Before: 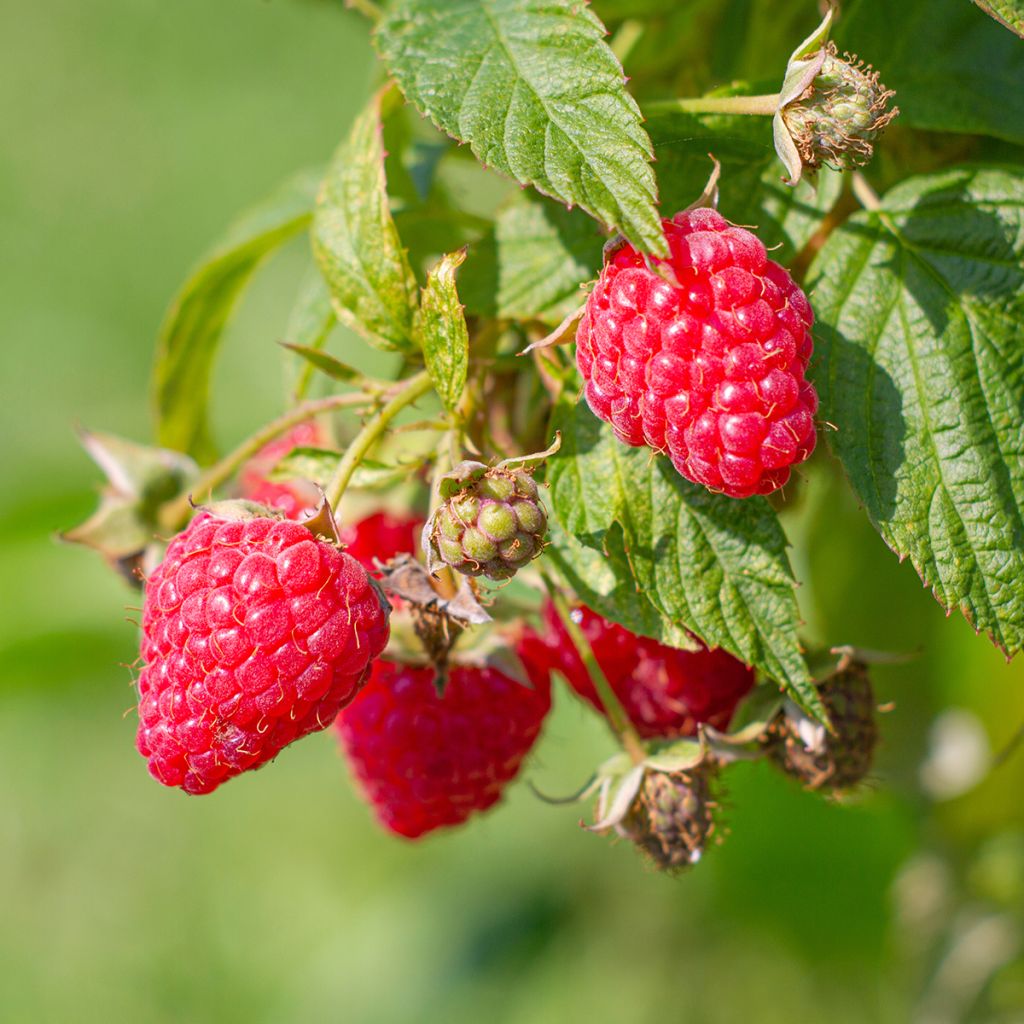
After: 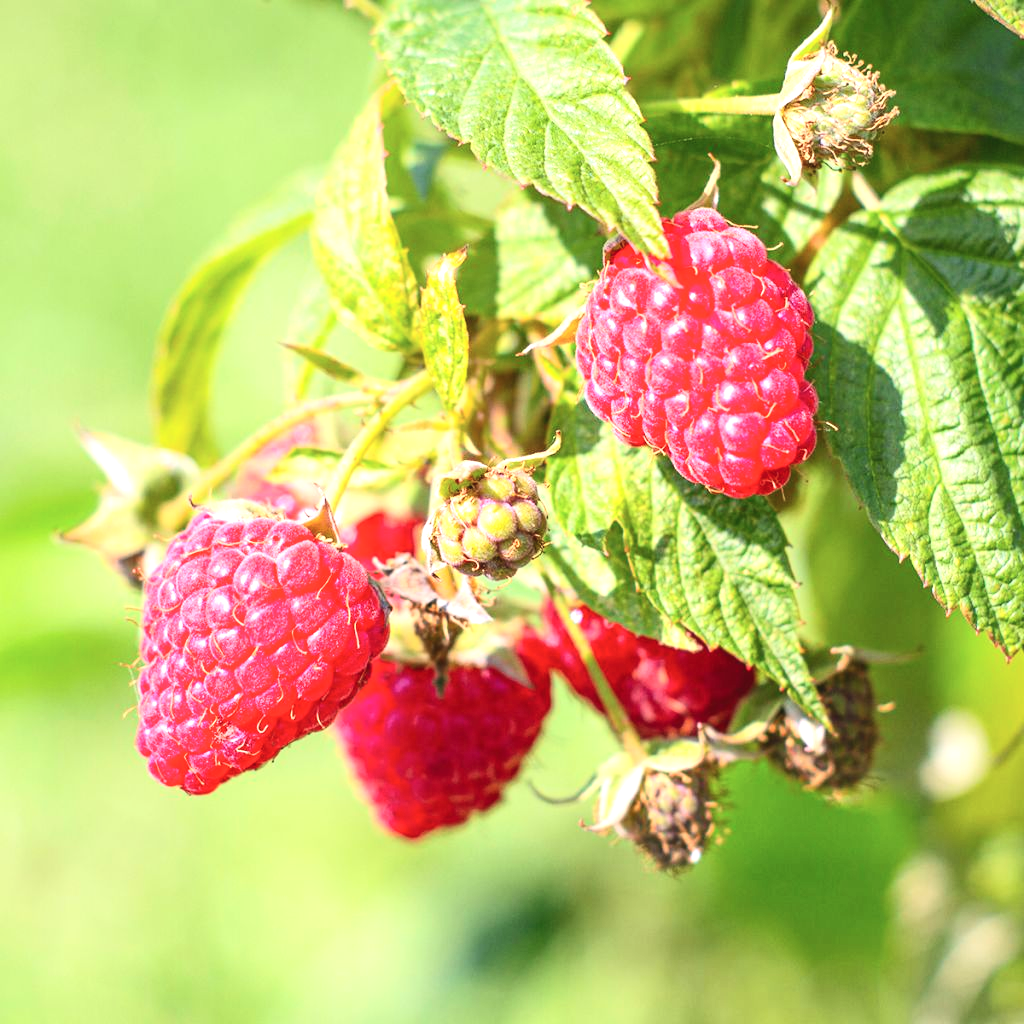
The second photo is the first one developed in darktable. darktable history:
contrast brightness saturation: contrast 0.221
exposure: black level correction -0.006, exposure 1 EV, compensate exposure bias true, compensate highlight preservation false
